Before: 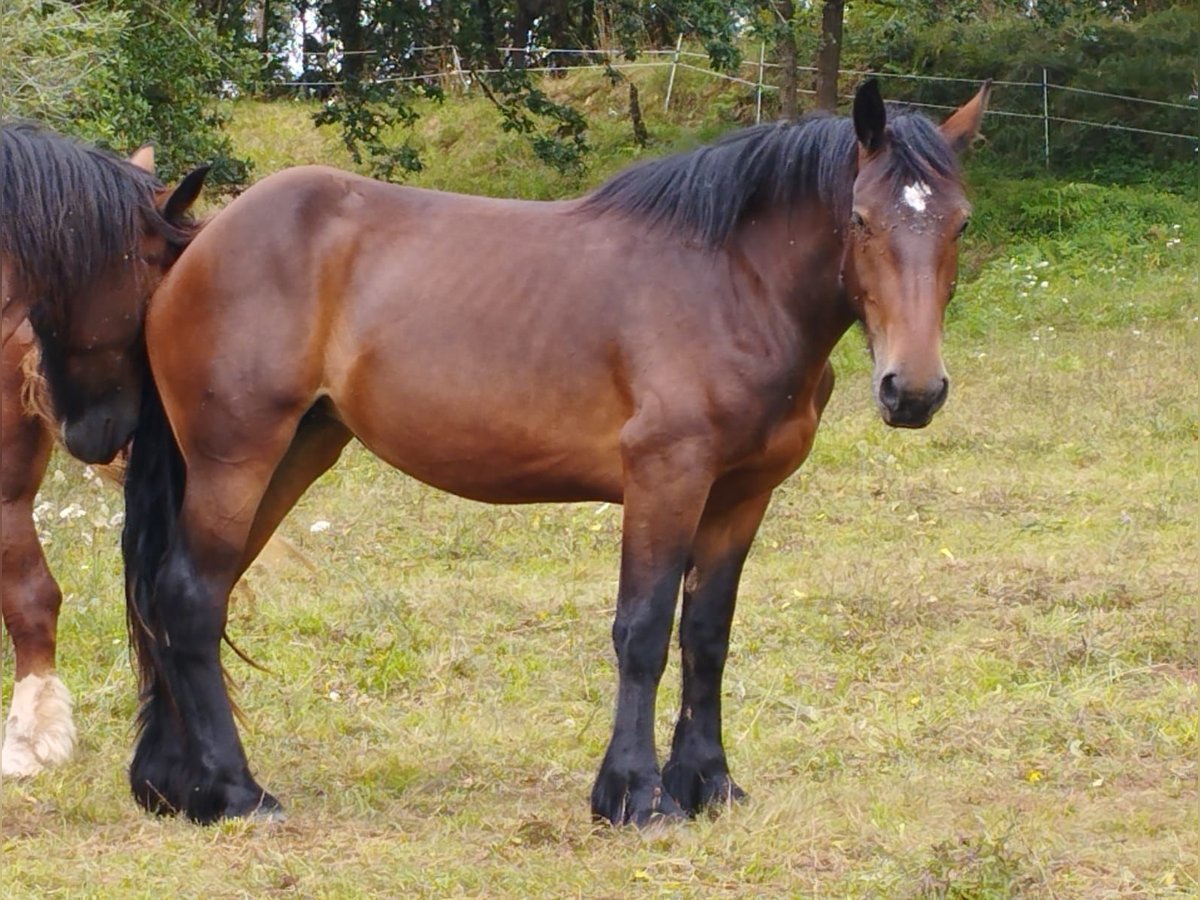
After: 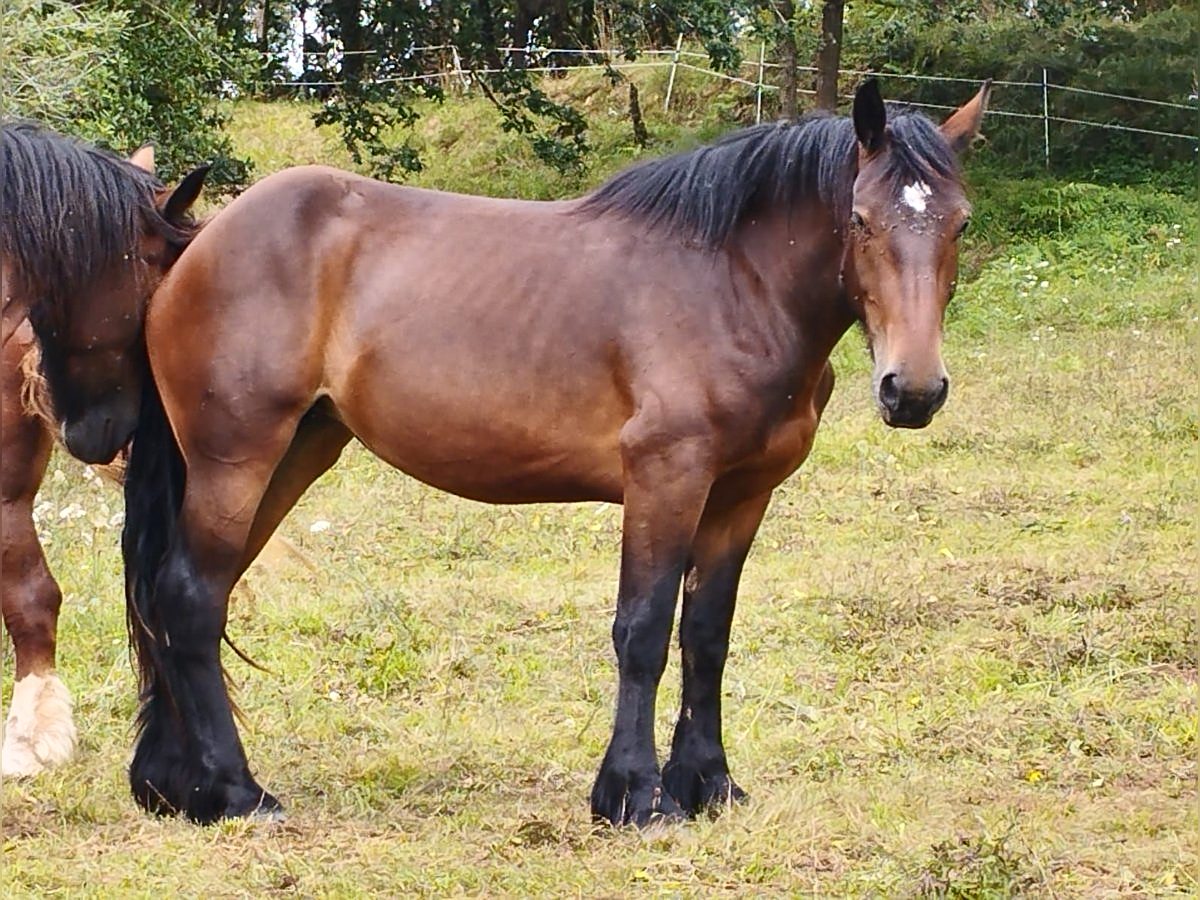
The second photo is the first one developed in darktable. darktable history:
sharpen: on, module defaults
shadows and highlights: soften with gaussian
contrast brightness saturation: contrast 0.24, brightness 0.09
